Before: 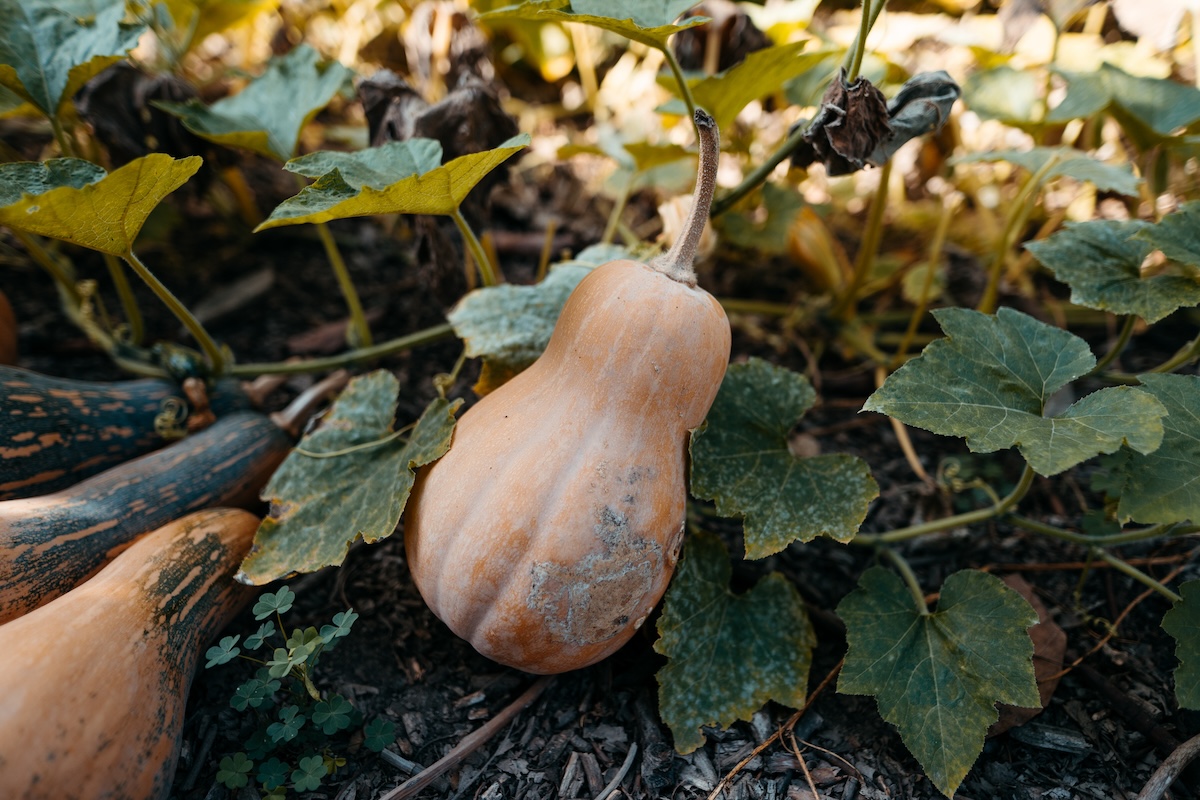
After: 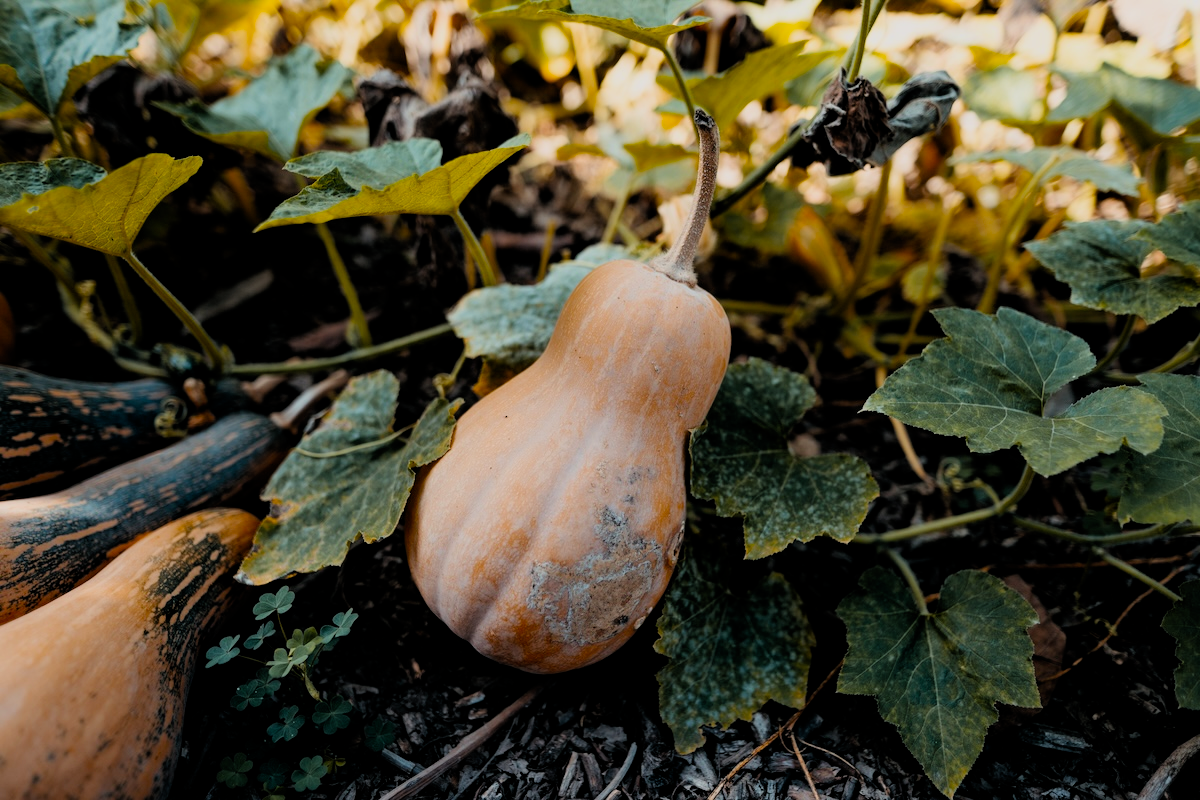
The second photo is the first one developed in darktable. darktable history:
filmic rgb: black relative exposure -7.75 EV, white relative exposure 4.4 EV, threshold 3 EV, target black luminance 0%, hardness 3.76, latitude 50.51%, contrast 1.074, highlights saturation mix 10%, shadows ↔ highlights balance -0.22%, color science v4 (2020), enable highlight reconstruction true
contrast brightness saturation: contrast 0.01, saturation -0.05
